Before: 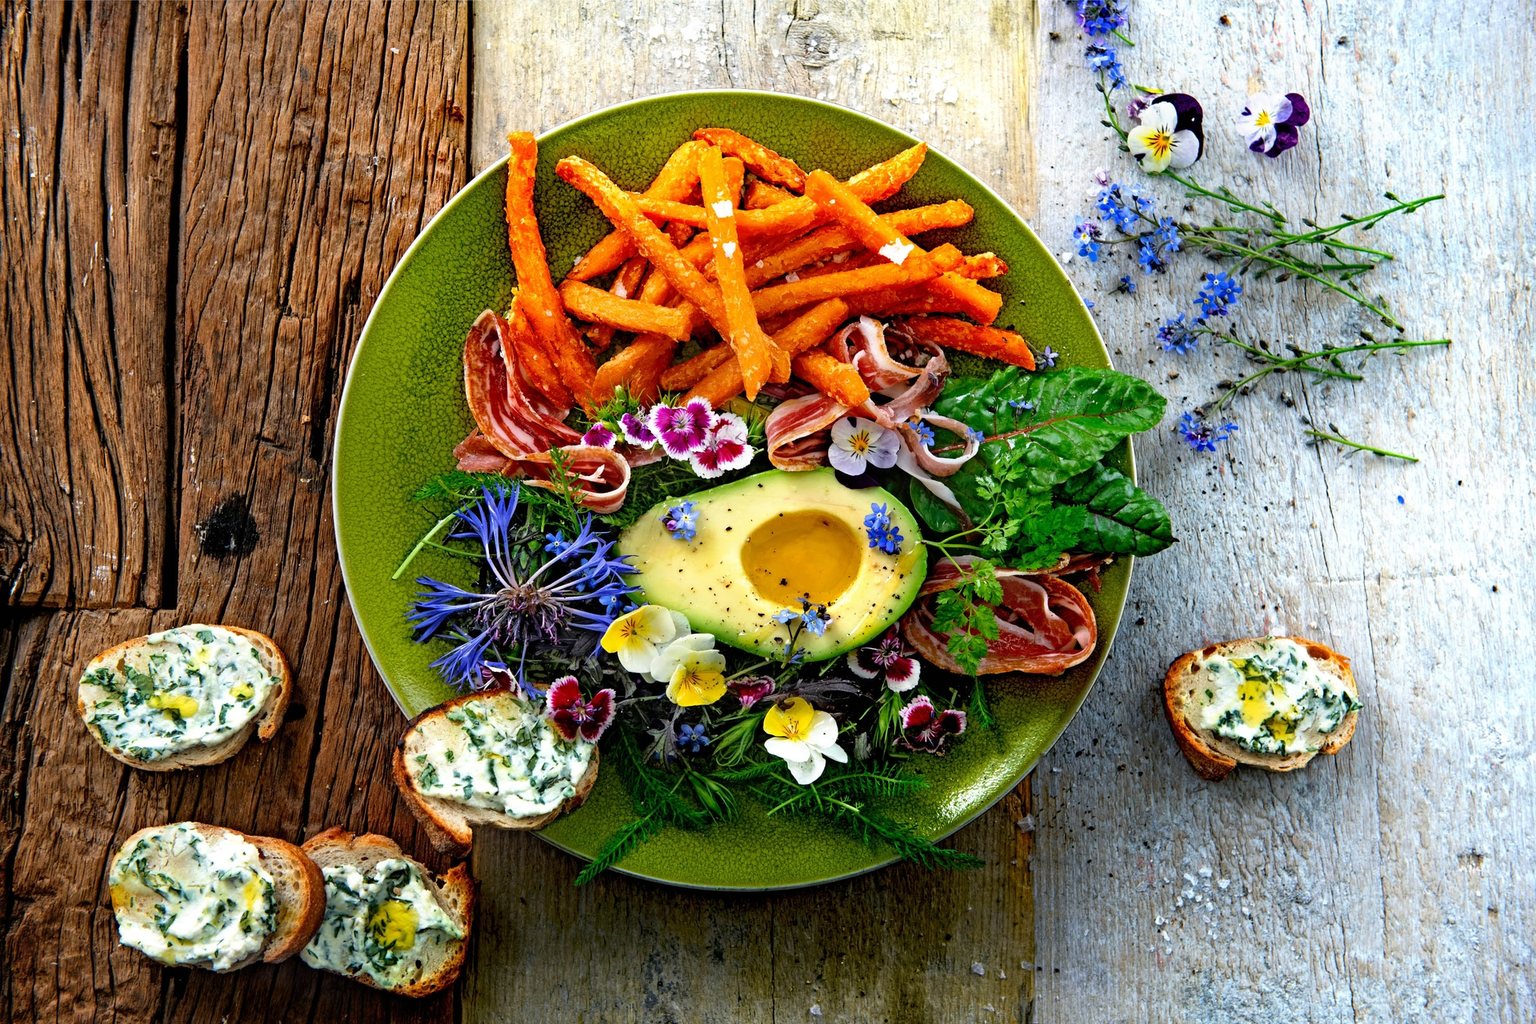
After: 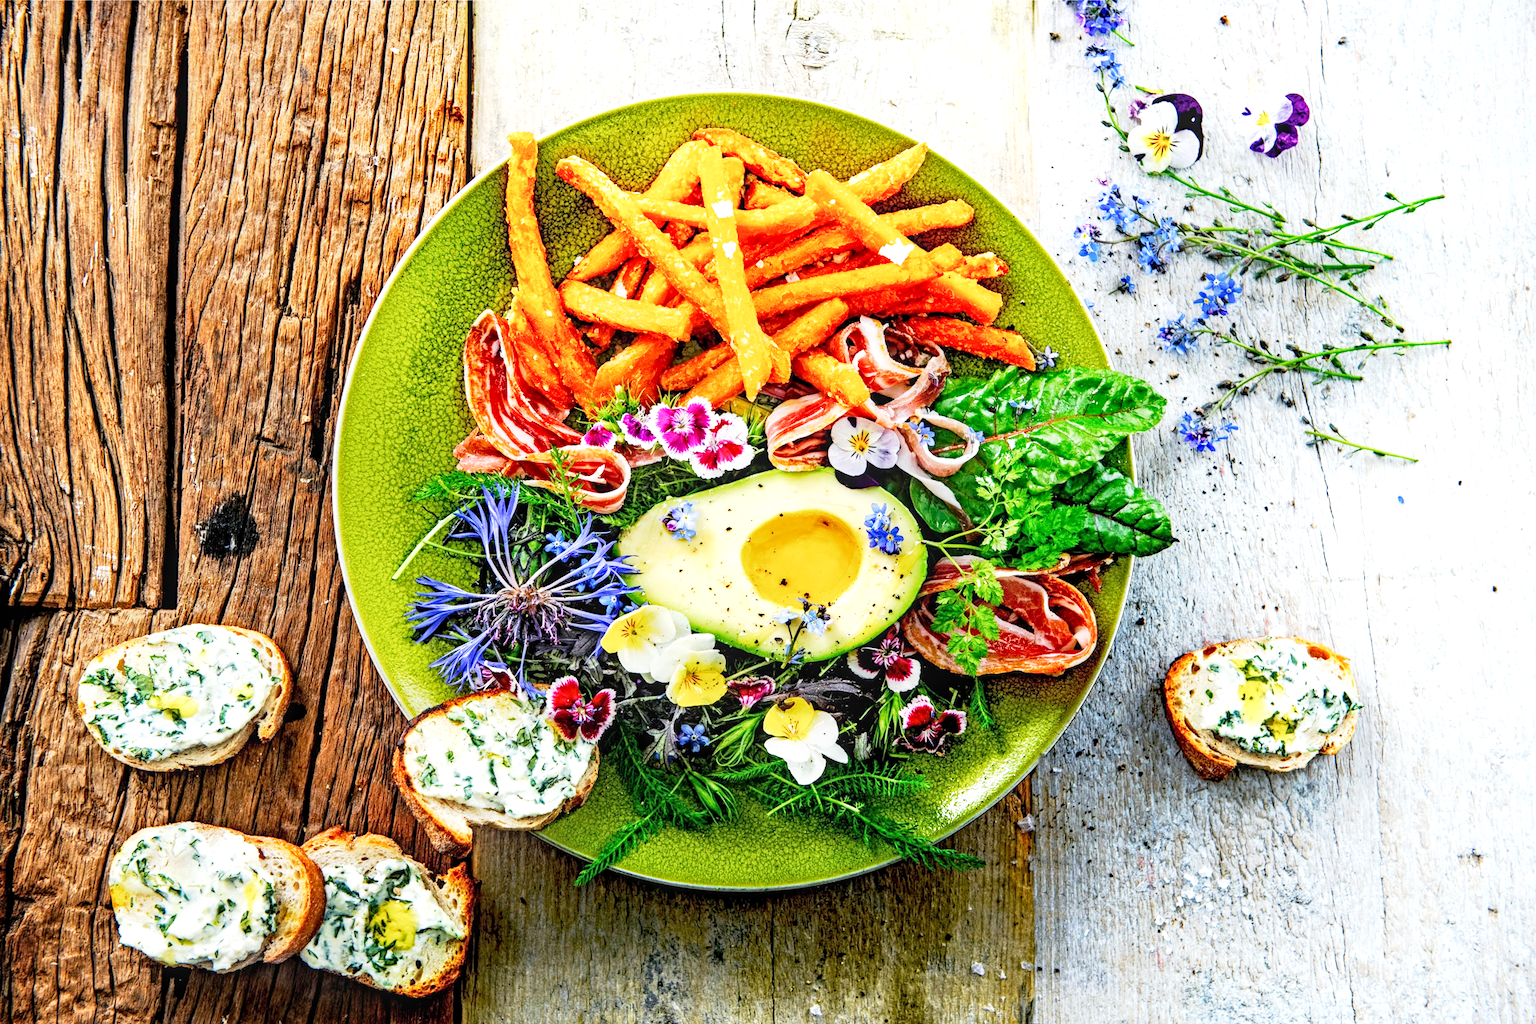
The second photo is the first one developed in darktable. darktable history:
exposure: black level correction 0.001, exposure 1.129 EV, compensate exposure bias true, compensate highlight preservation false
base curve: curves: ch0 [(0, 0) (0.088, 0.125) (0.176, 0.251) (0.354, 0.501) (0.613, 0.749) (1, 0.877)], preserve colors none
local contrast: on, module defaults
